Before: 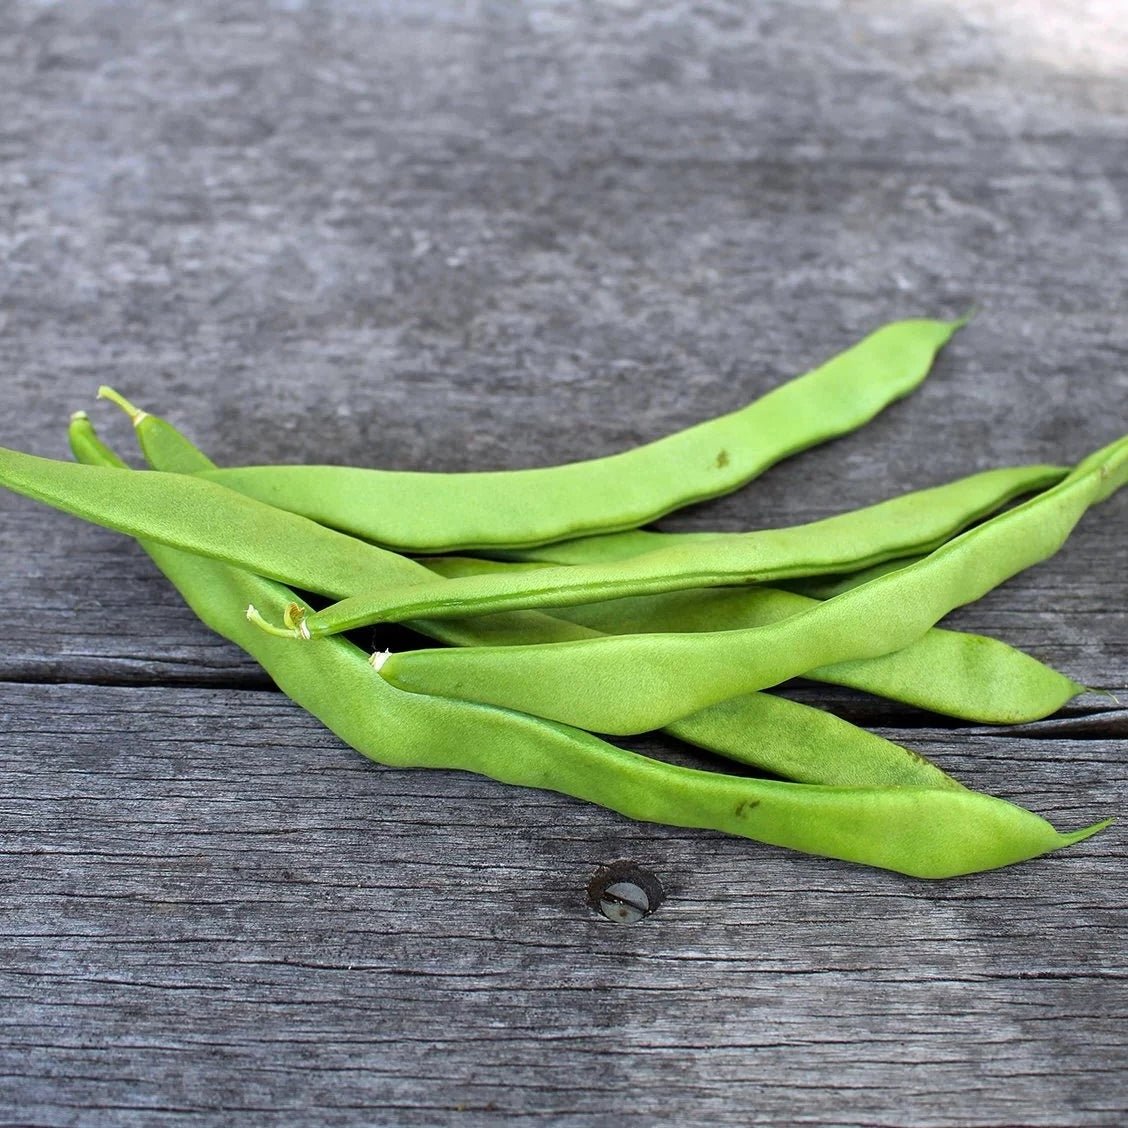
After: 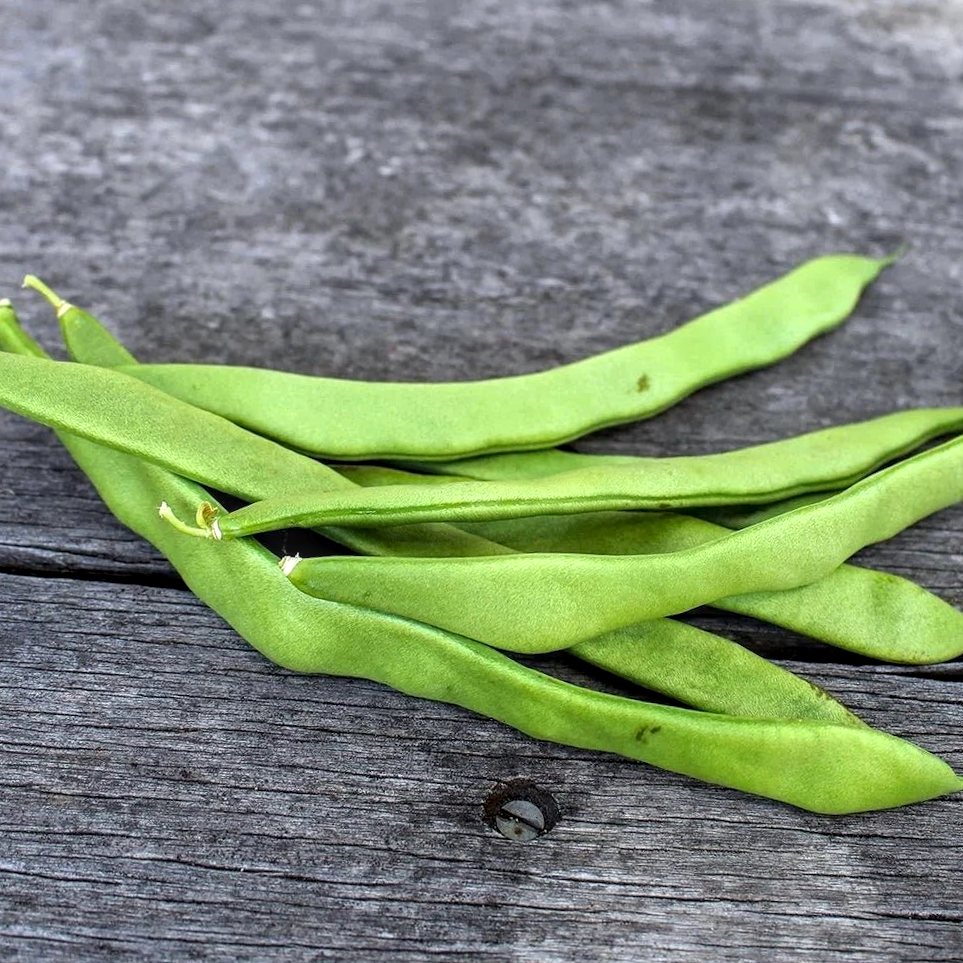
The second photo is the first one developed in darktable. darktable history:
crop and rotate: angle -3.27°, left 5.211%, top 5.211%, right 4.607%, bottom 4.607%
local contrast: detail 142%
